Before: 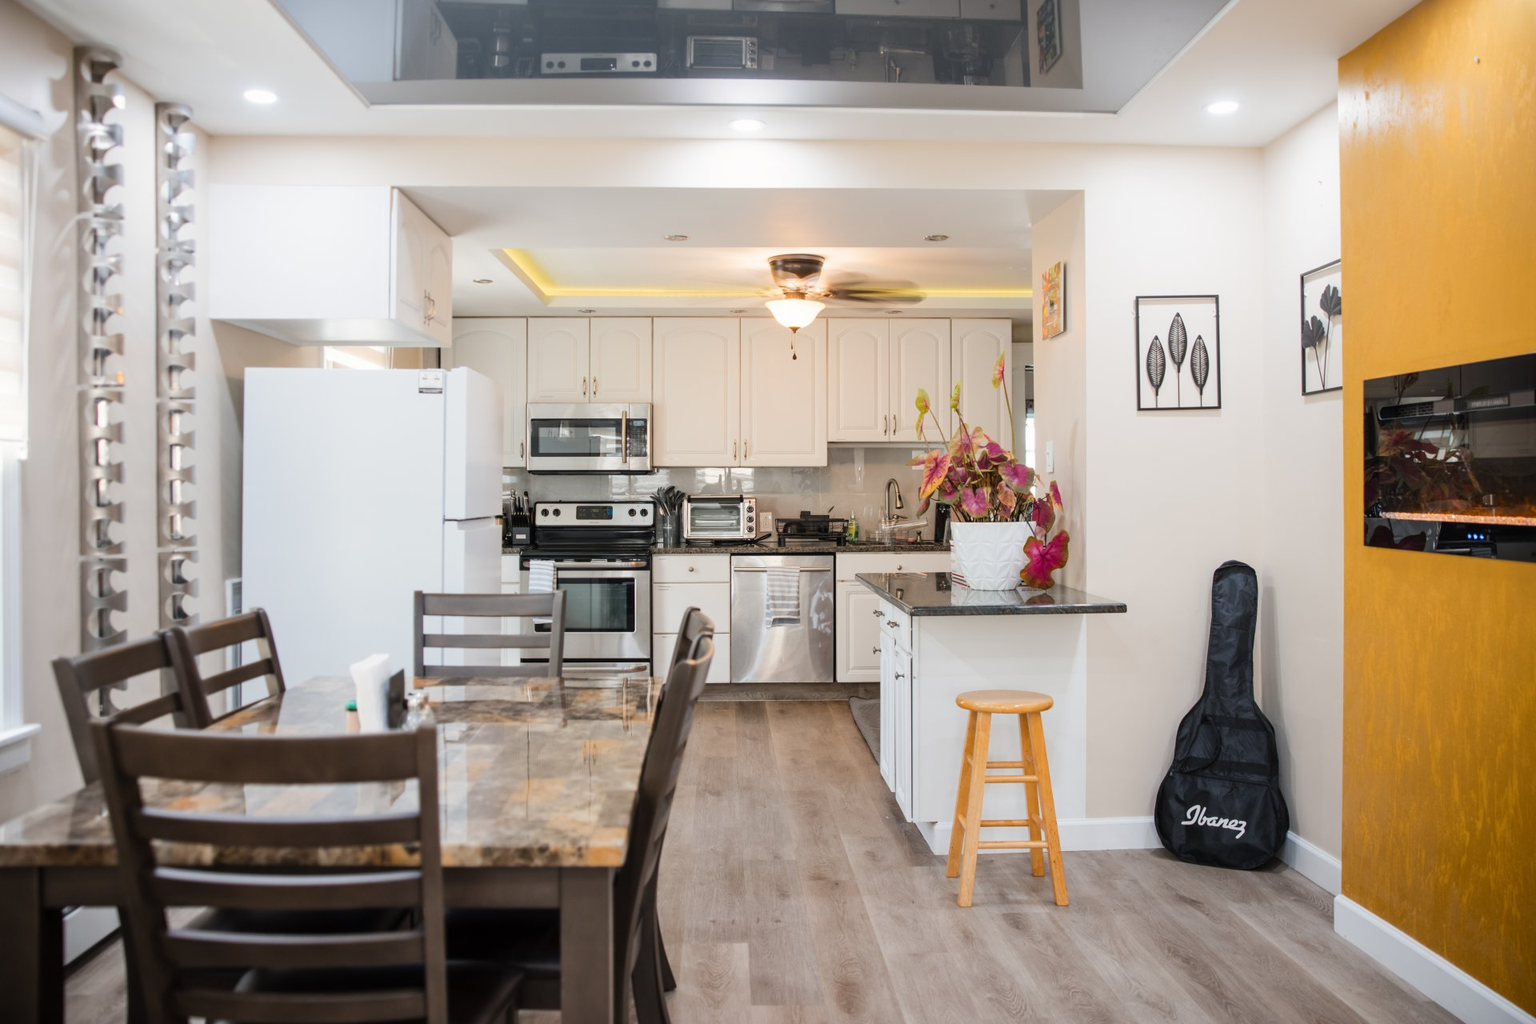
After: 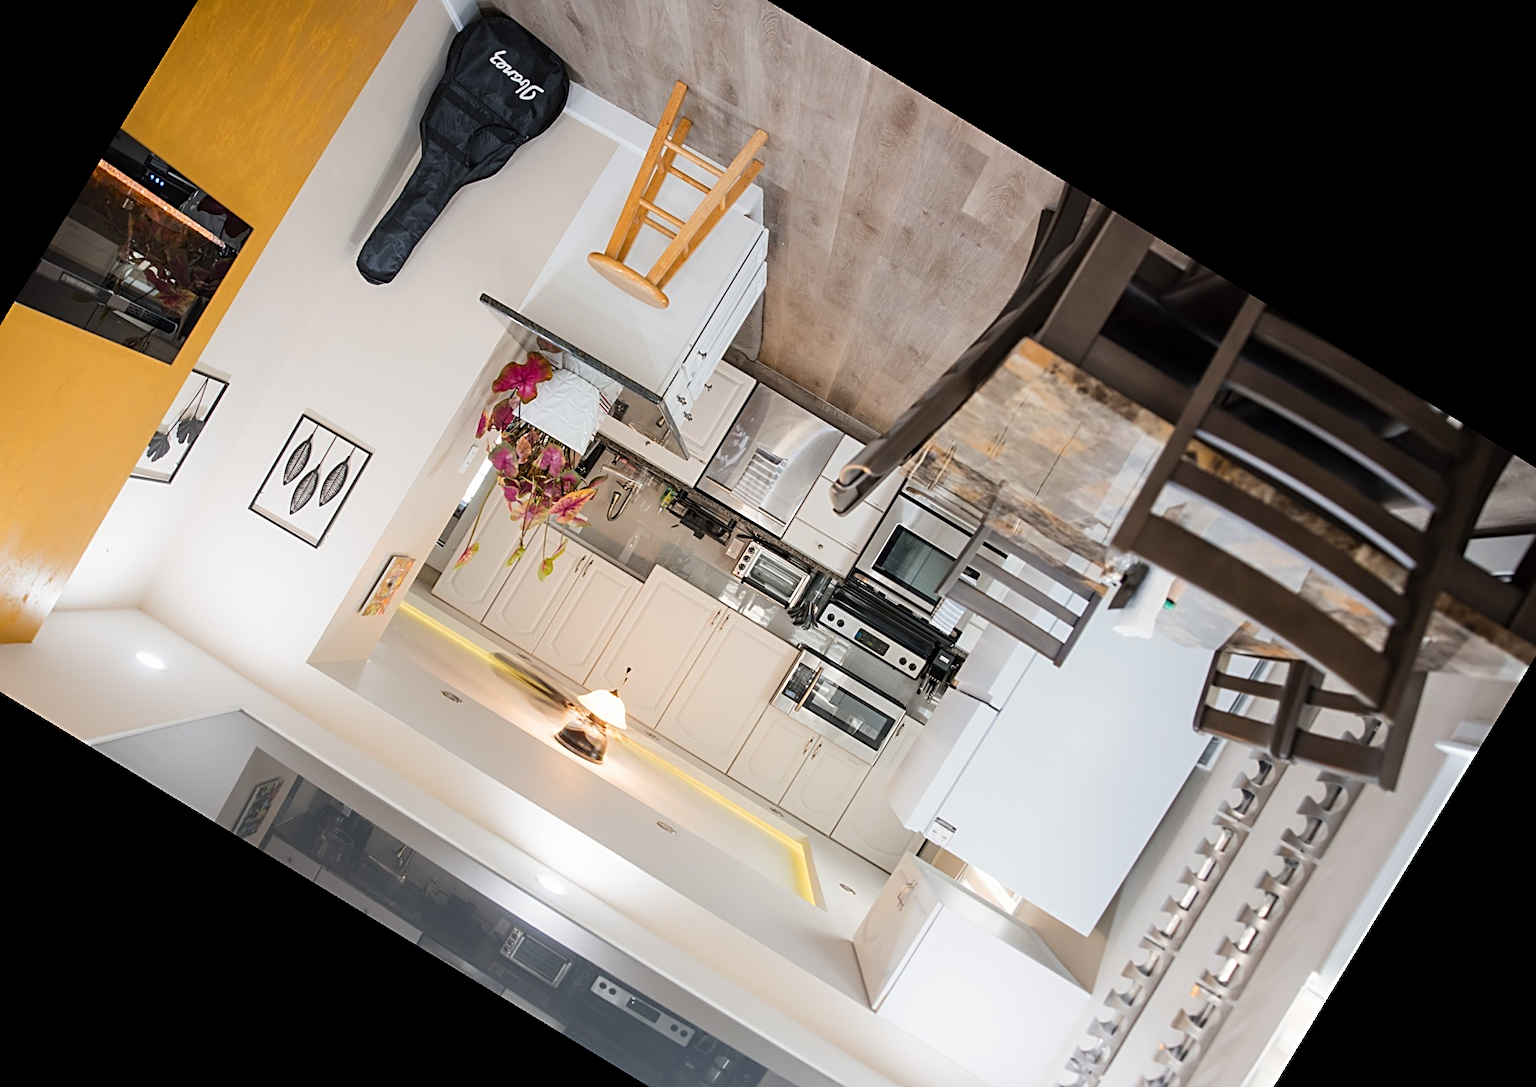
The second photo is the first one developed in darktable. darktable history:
crop and rotate: angle 148.68°, left 9.111%, top 15.603%, right 4.588%, bottom 17.041%
sharpen: radius 2.531, amount 0.628
